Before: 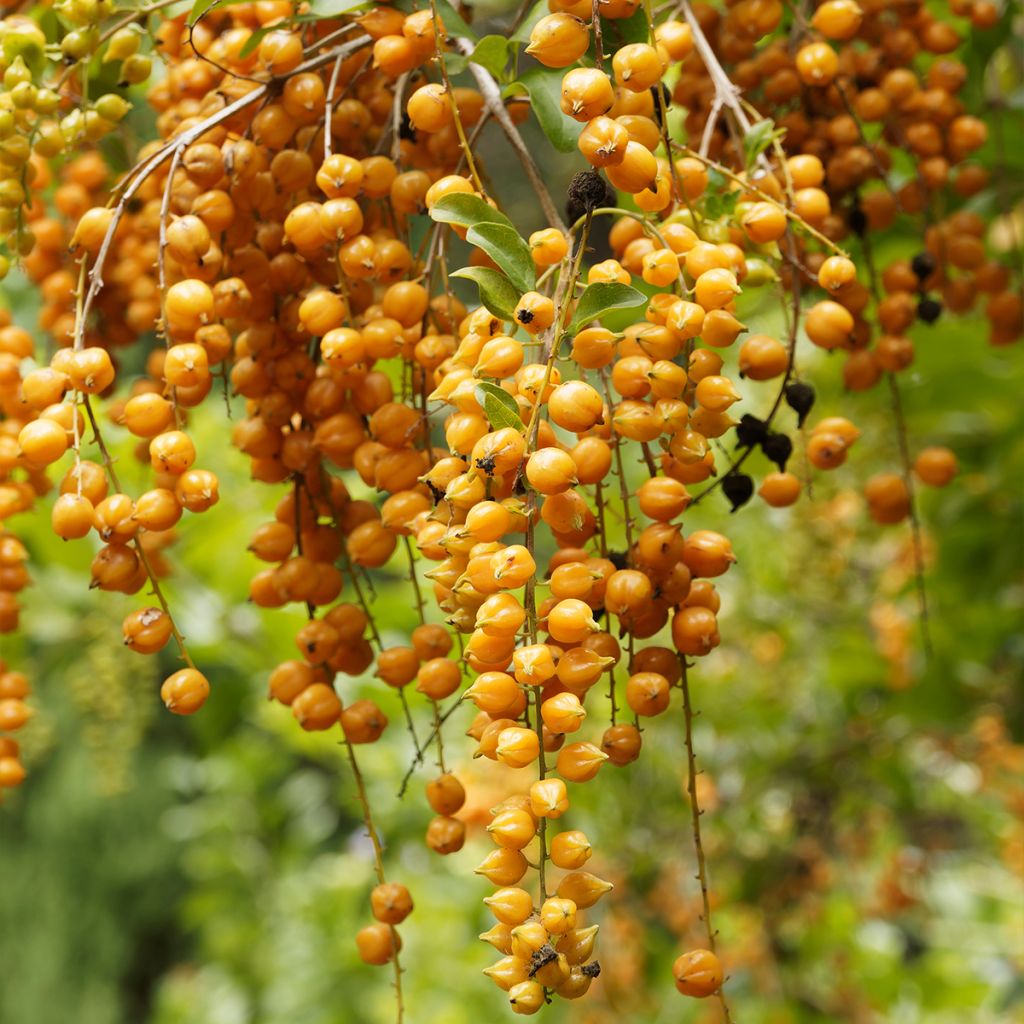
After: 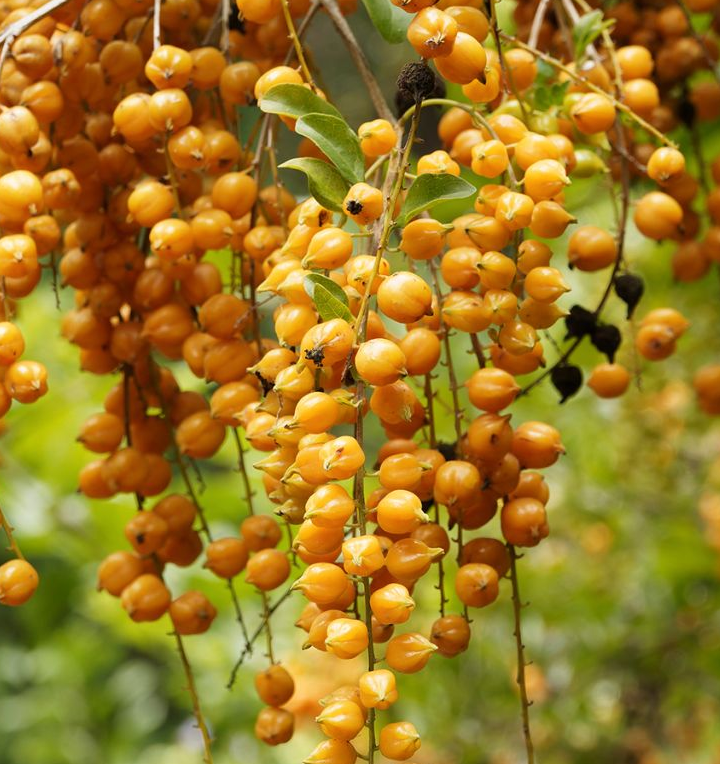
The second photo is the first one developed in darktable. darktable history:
color calibration: illuminant same as pipeline (D50), adaptation none (bypass), x 0.332, y 0.333, temperature 5014.13 K
crop and rotate: left 16.728%, top 10.66%, right 12.899%, bottom 14.709%
